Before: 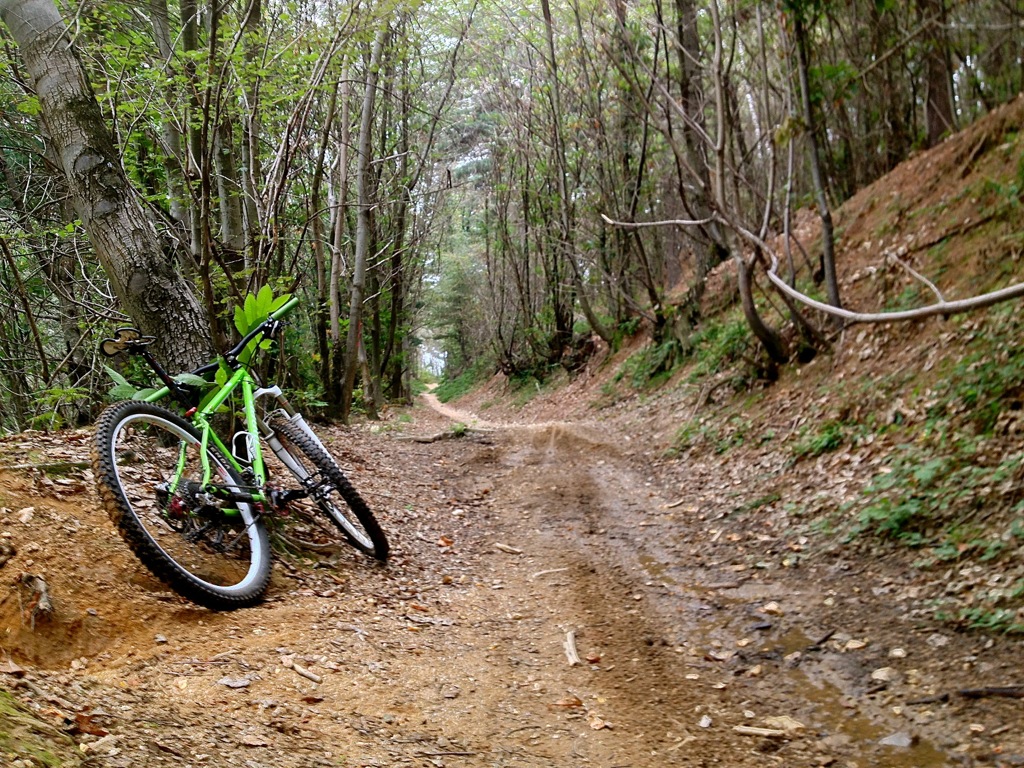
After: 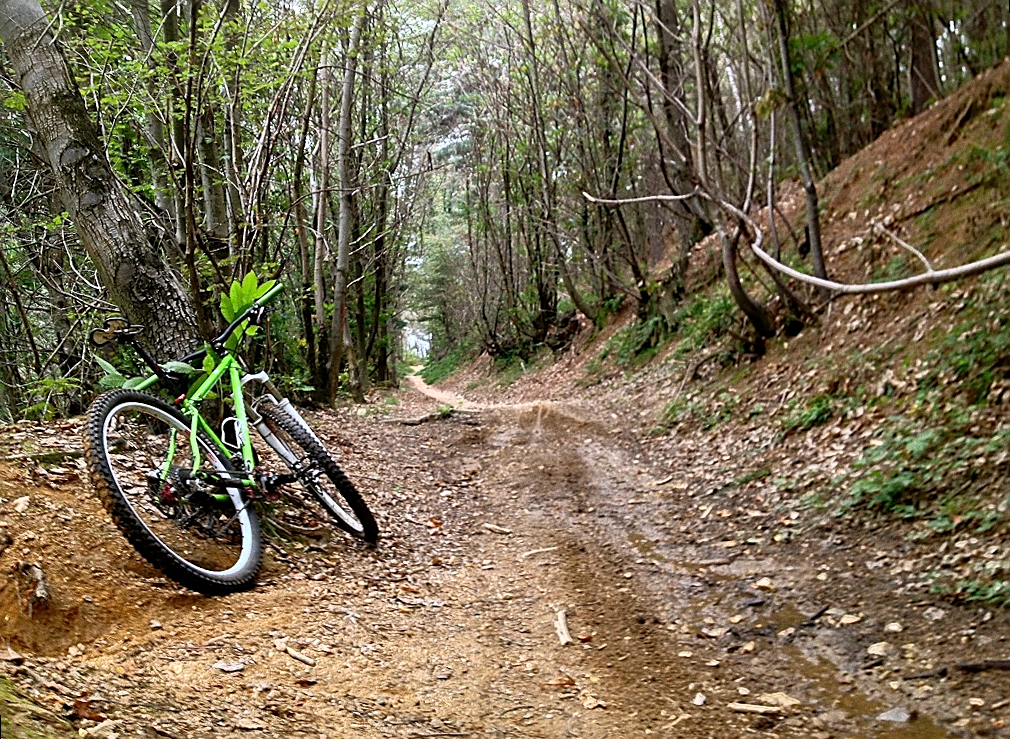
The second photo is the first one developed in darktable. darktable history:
sharpen: on, module defaults
rotate and perspective: rotation -1.32°, lens shift (horizontal) -0.031, crop left 0.015, crop right 0.985, crop top 0.047, crop bottom 0.982
grain: coarseness 0.47 ISO
base curve: curves: ch0 [(0, 0) (0.257, 0.25) (0.482, 0.586) (0.757, 0.871) (1, 1)]
